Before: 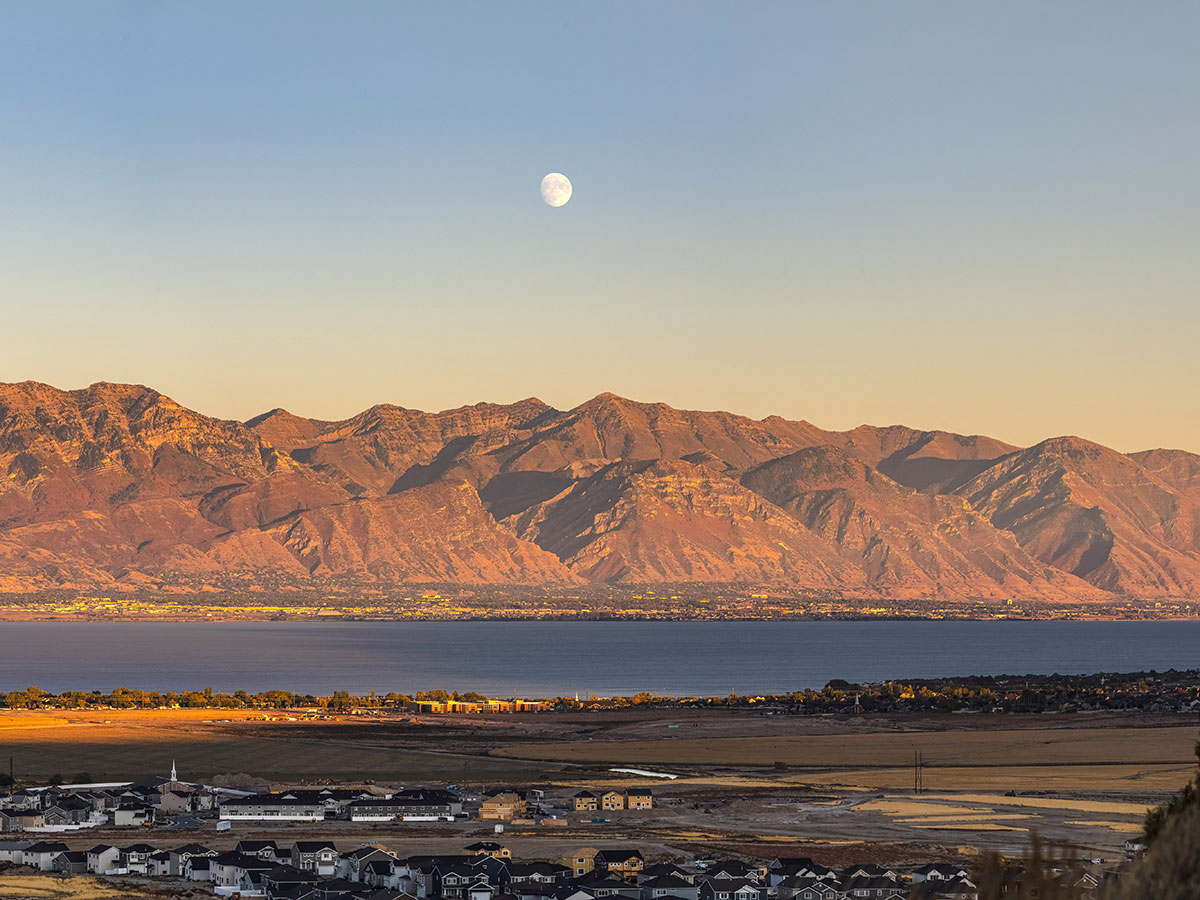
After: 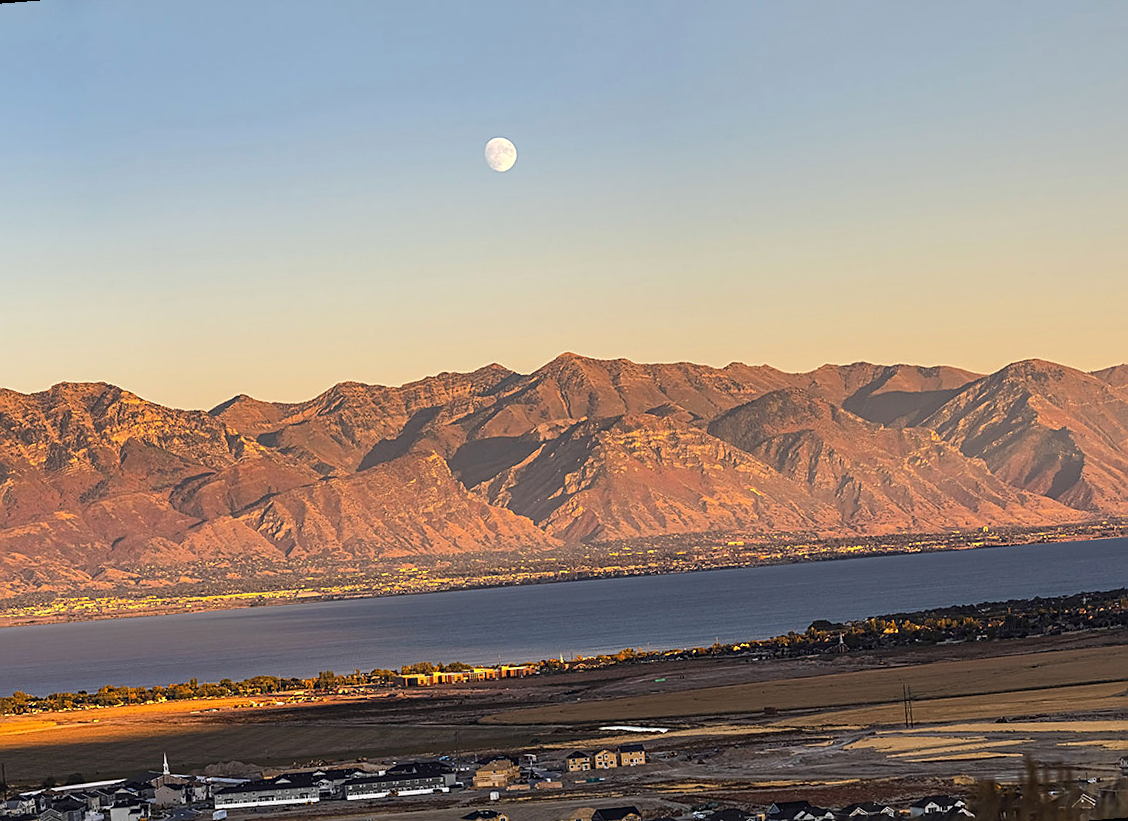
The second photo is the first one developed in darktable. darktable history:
contrast brightness saturation: contrast 0.1, brightness 0.02, saturation 0.02
sharpen: on, module defaults
rotate and perspective: rotation -4.57°, crop left 0.054, crop right 0.944, crop top 0.087, crop bottom 0.914
